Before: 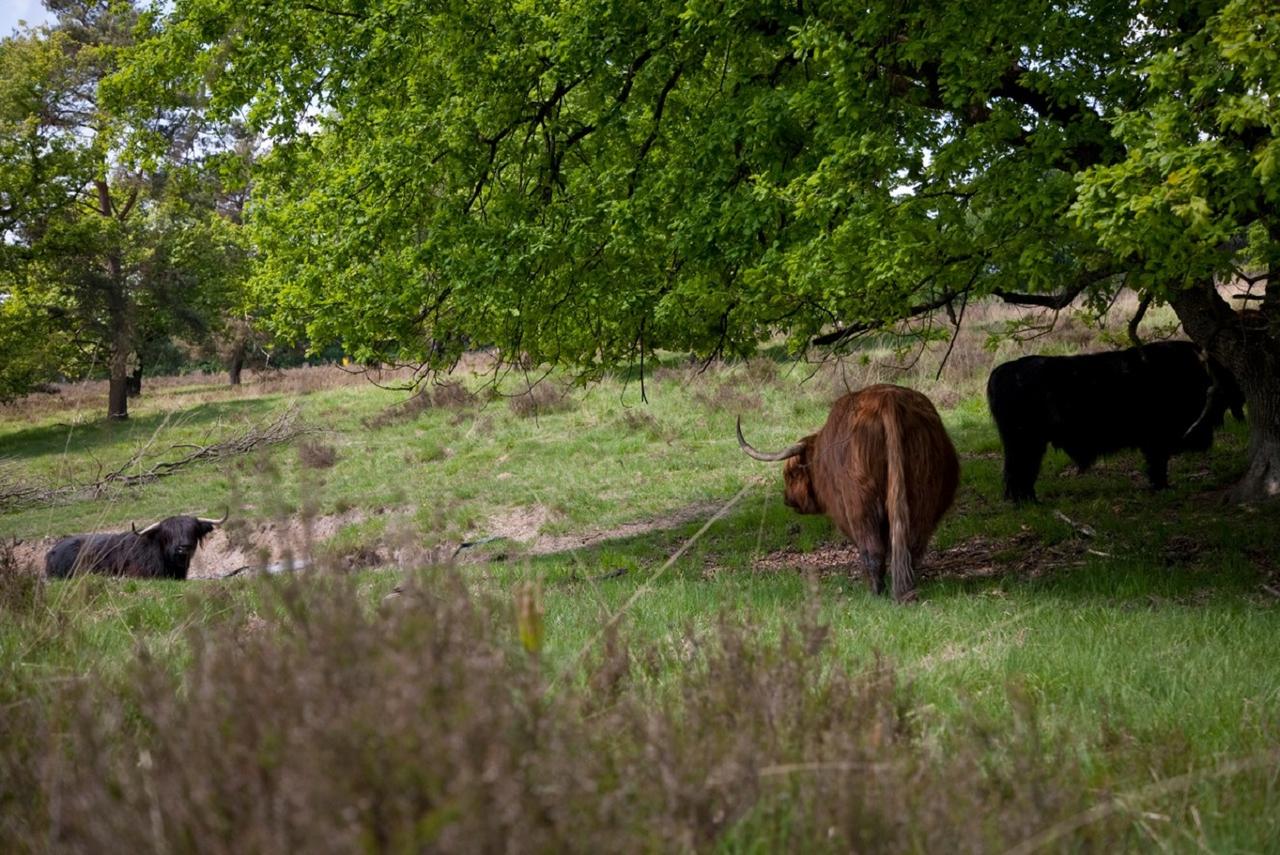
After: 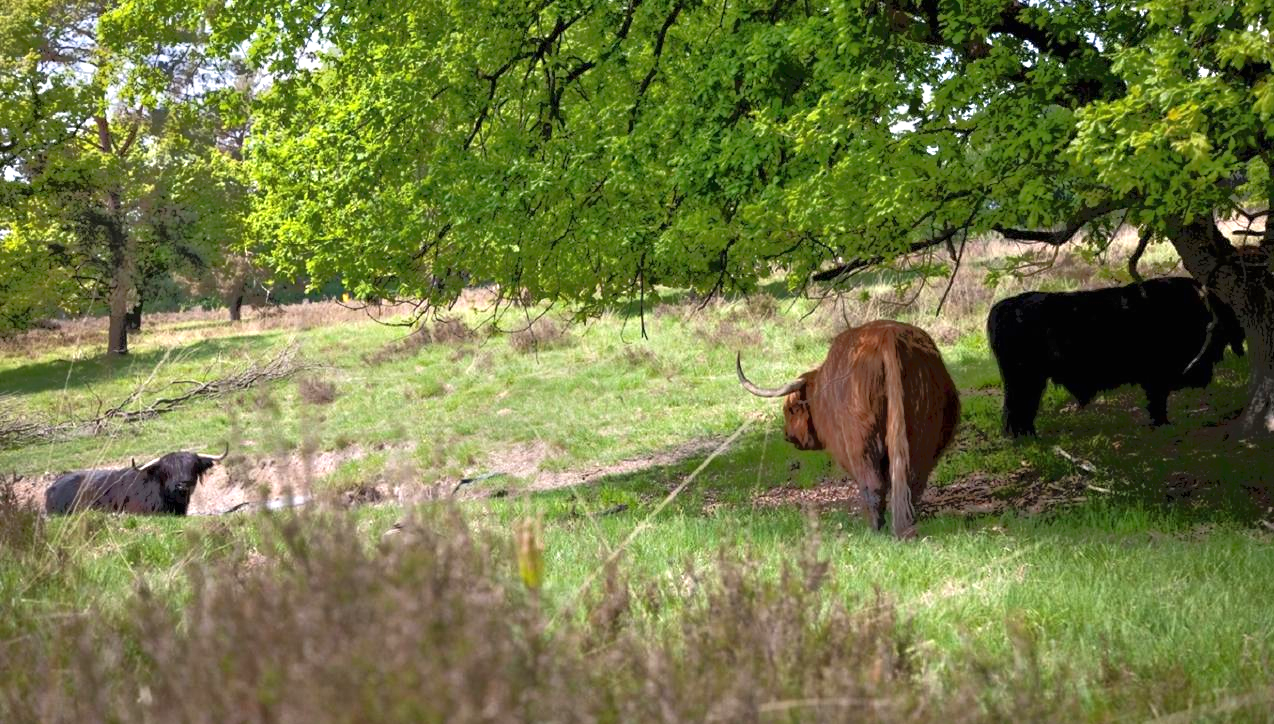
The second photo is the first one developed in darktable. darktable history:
exposure: black level correction 0, exposure 1.001 EV, compensate highlight preservation false
crop: top 7.596%, bottom 7.651%
tone equalizer: -7 EV -0.634 EV, -6 EV 1.03 EV, -5 EV -0.434 EV, -4 EV 0.438 EV, -3 EV 0.415 EV, -2 EV 0.134 EV, -1 EV -0.175 EV, +0 EV -0.375 EV
